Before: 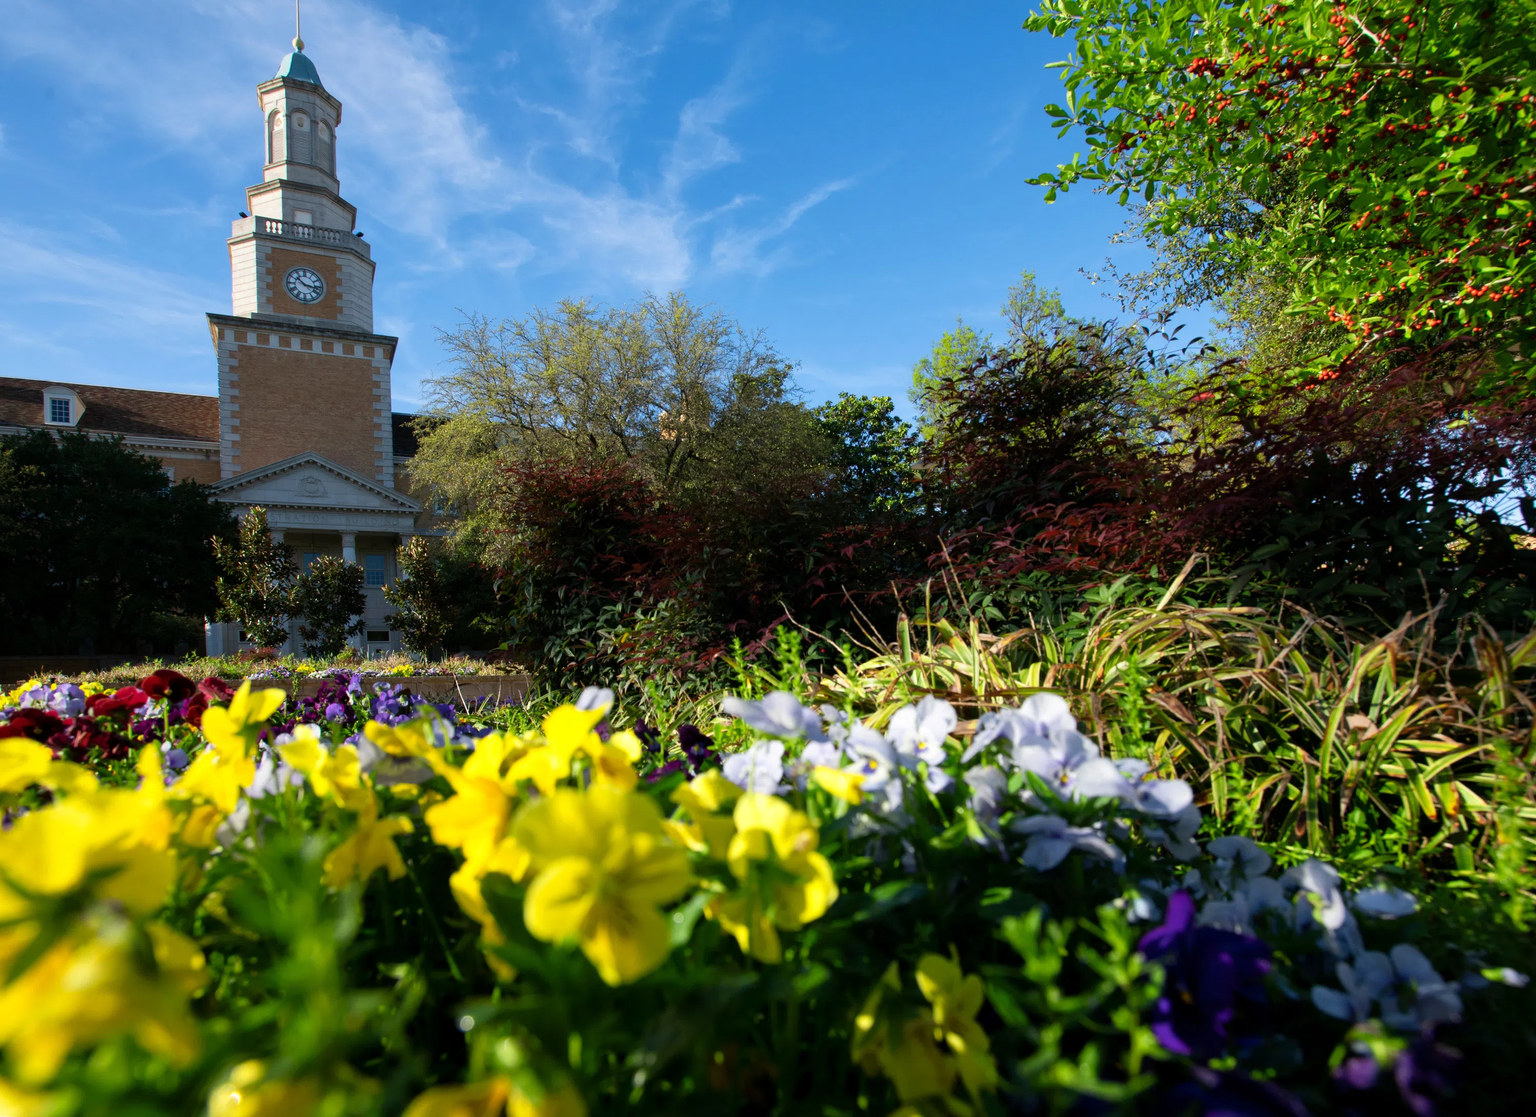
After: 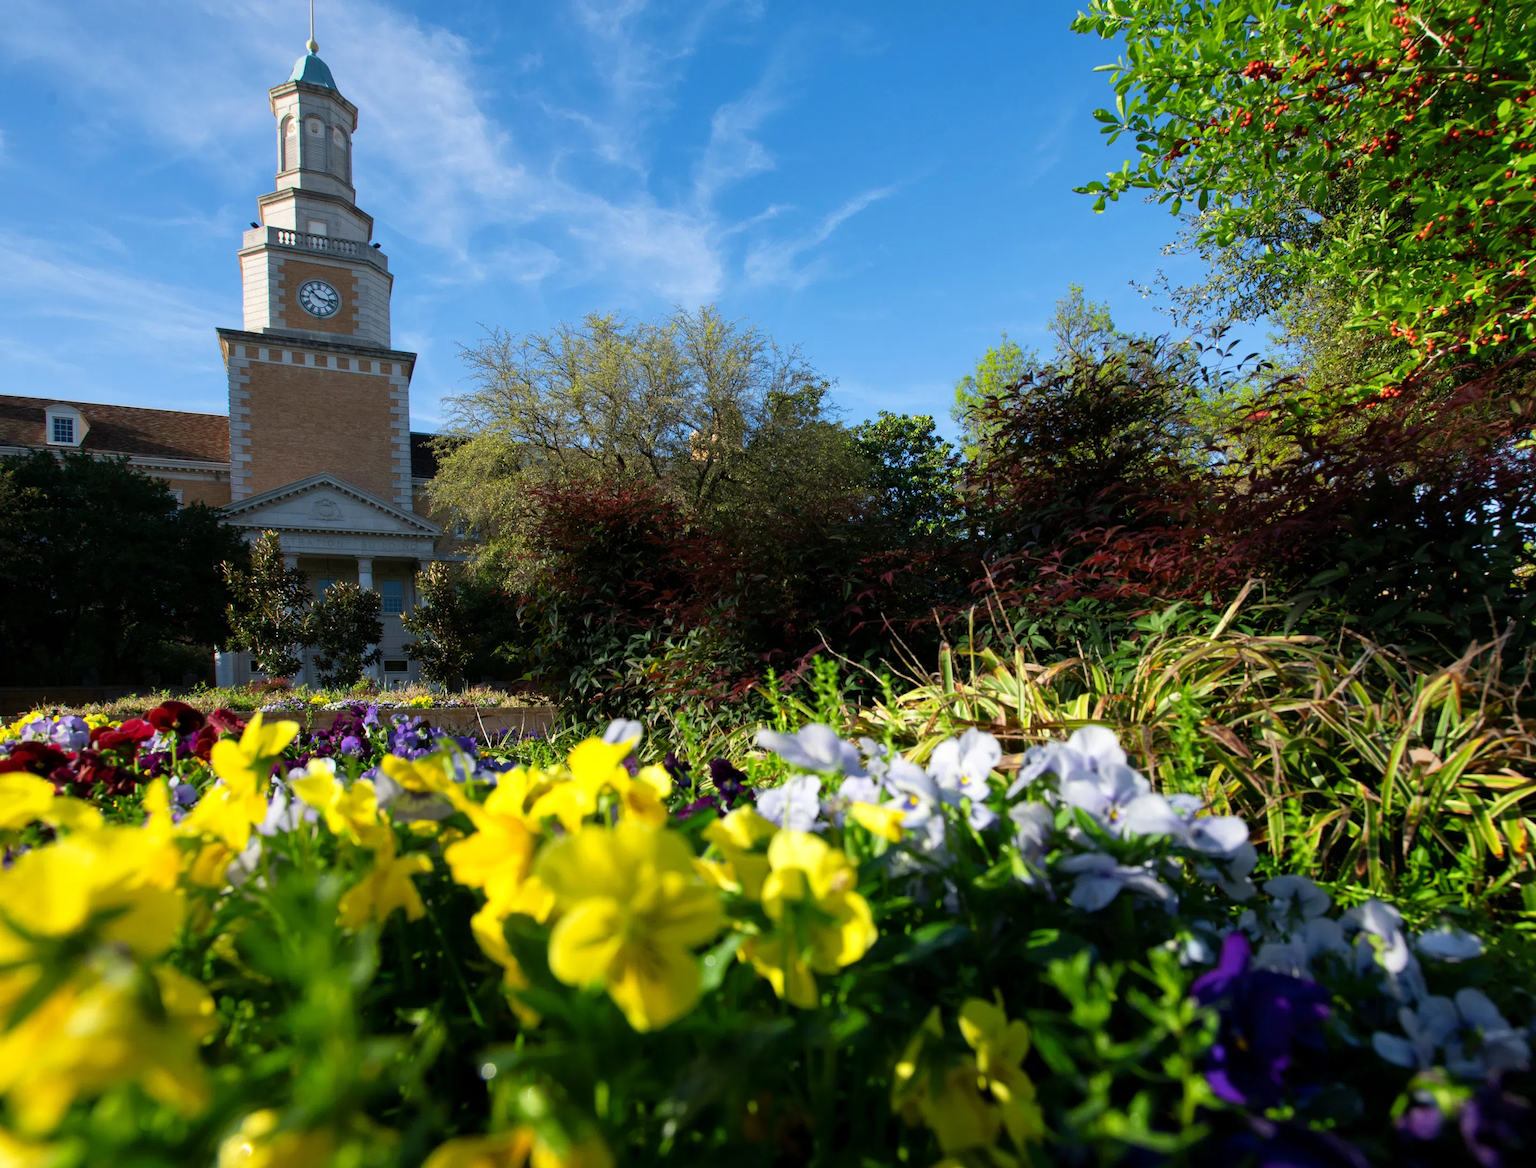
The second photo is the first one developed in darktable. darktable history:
crop: right 4.429%, bottom 0.025%
